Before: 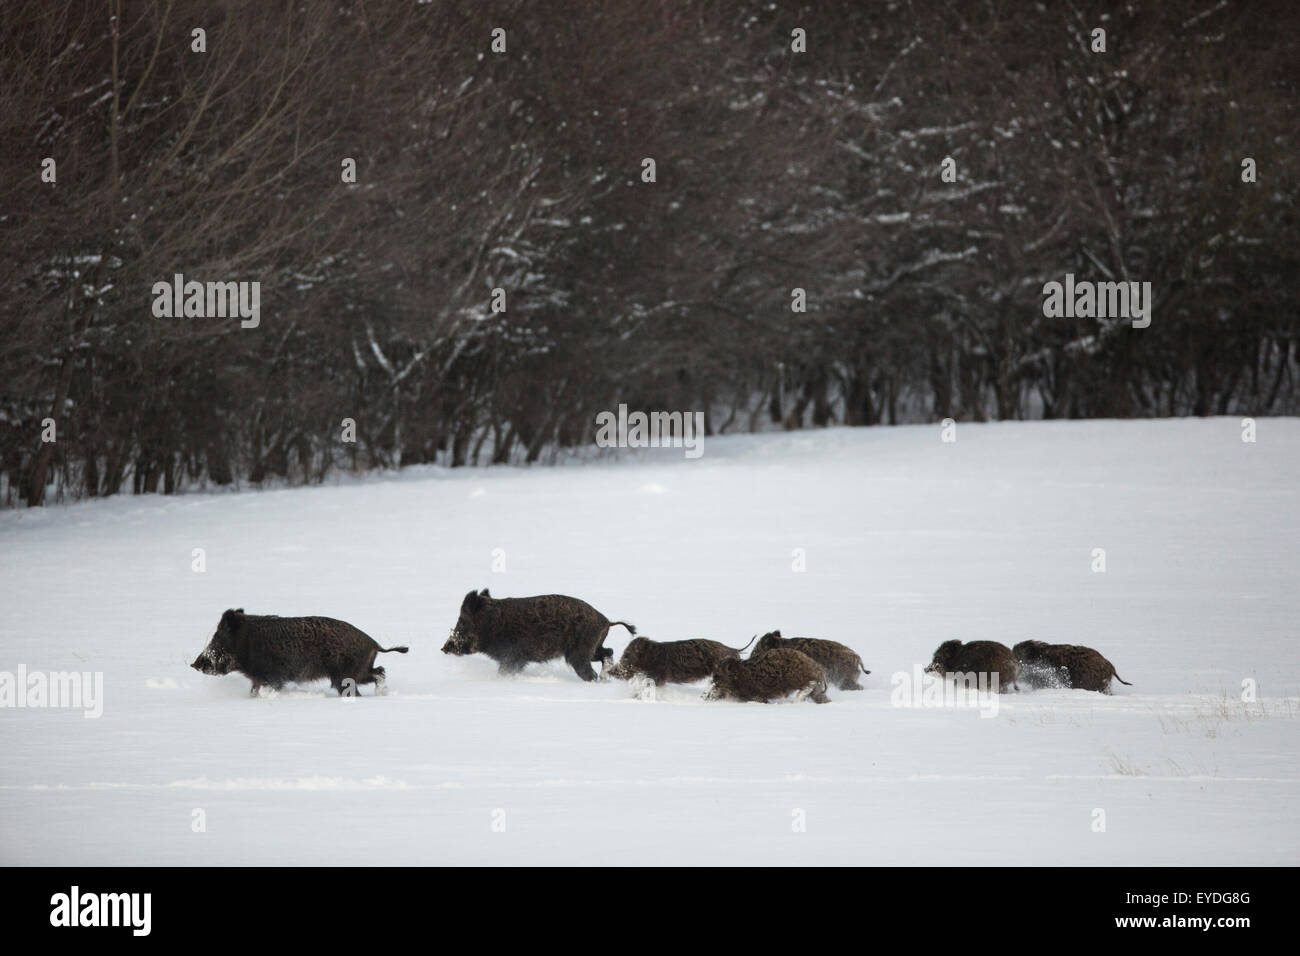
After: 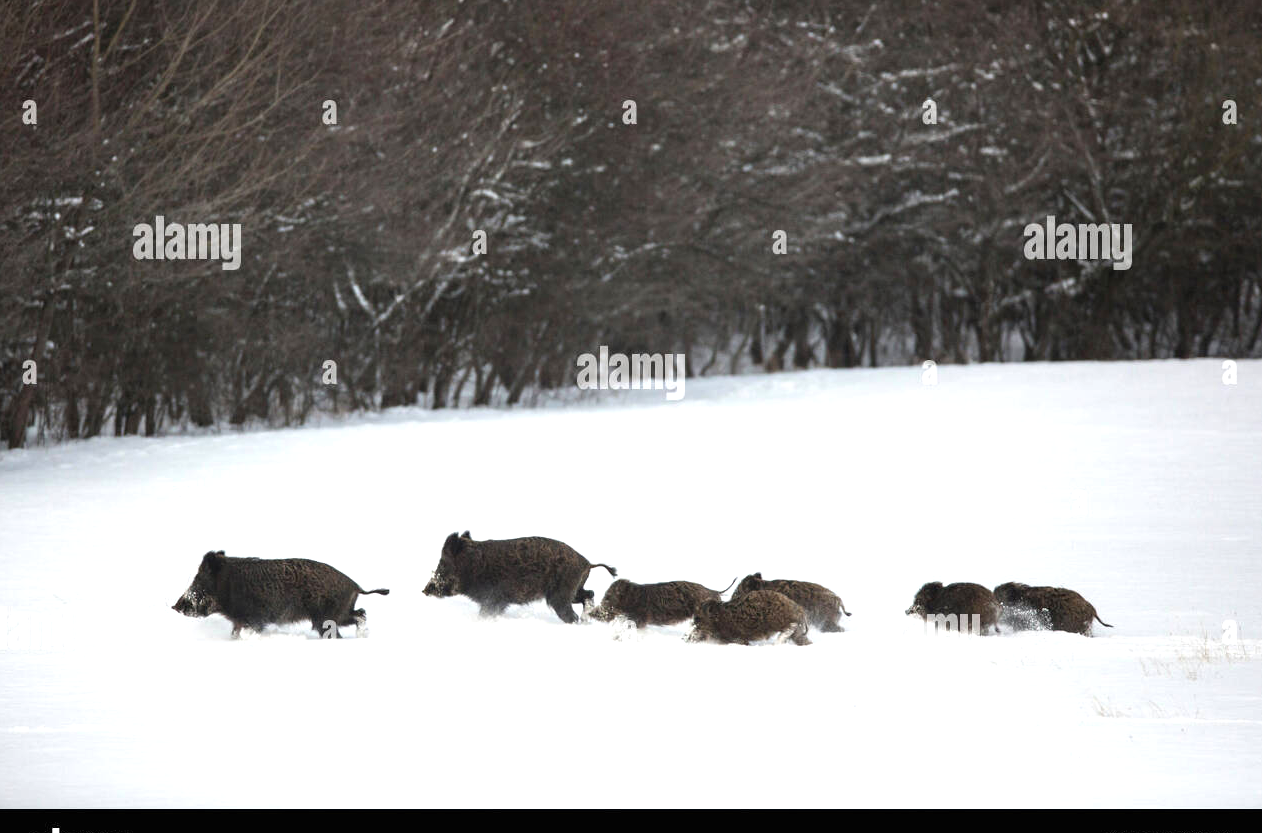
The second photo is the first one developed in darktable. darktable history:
crop: left 1.507%, top 6.147%, right 1.379%, bottom 6.637%
exposure: black level correction 0, exposure 0.7 EV, compensate exposure bias true, compensate highlight preservation false
